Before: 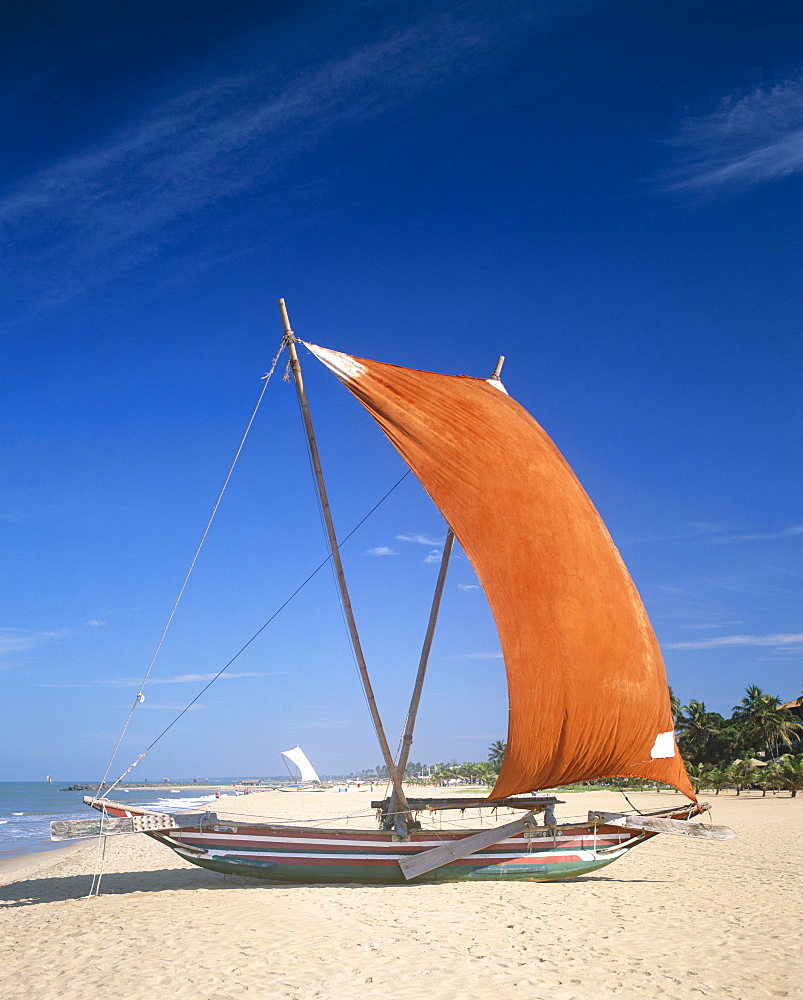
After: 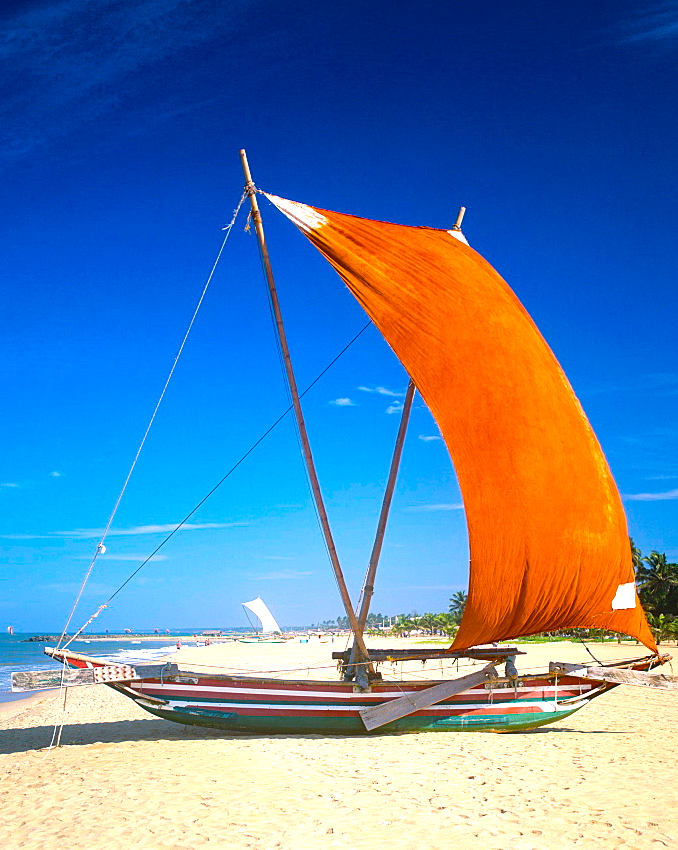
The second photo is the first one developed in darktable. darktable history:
crop and rotate: left 4.863%, top 14.971%, right 10.655%
color balance rgb: power › hue 208.26°, linear chroma grading › global chroma 0.404%, perceptual saturation grading › global saturation 42.685%, perceptual brilliance grading › global brilliance -18.003%, perceptual brilliance grading › highlights 28.617%, global vibrance 20%
